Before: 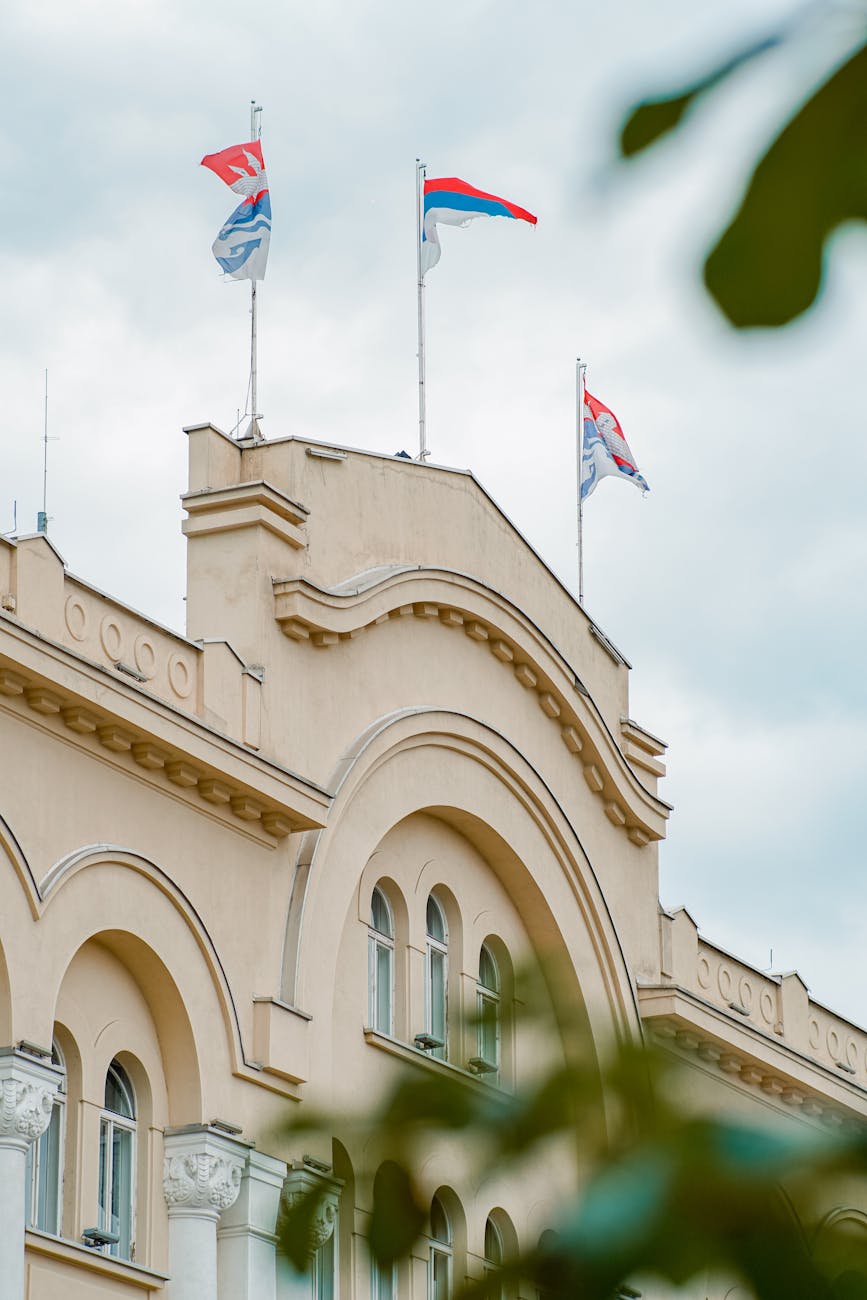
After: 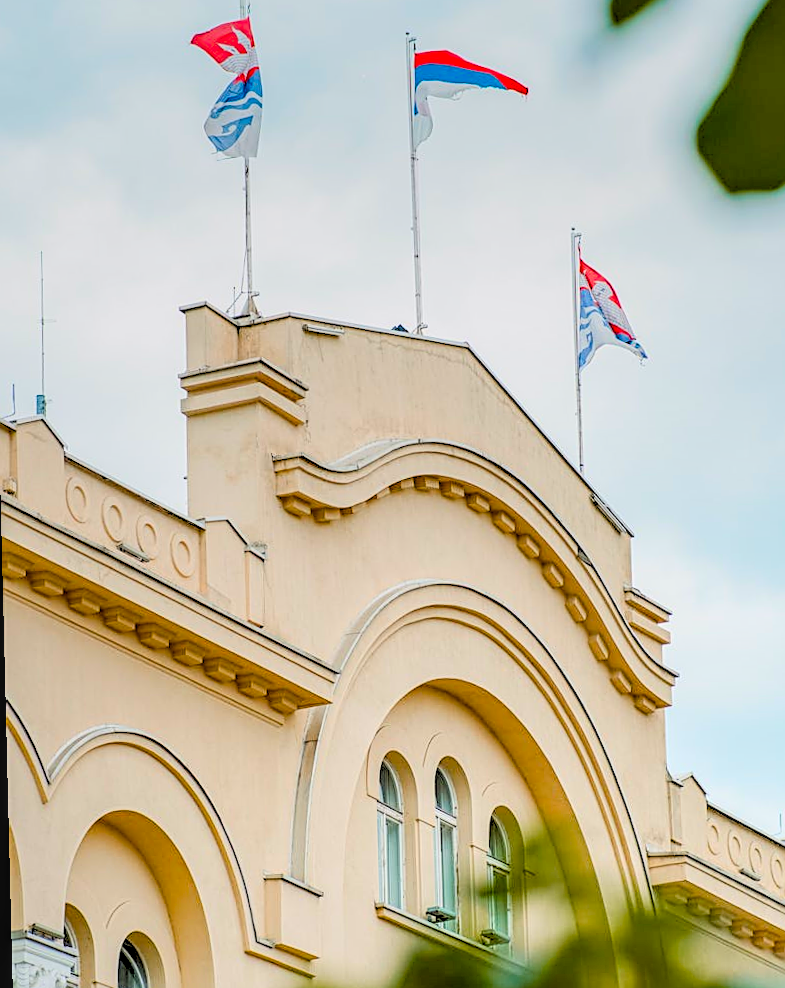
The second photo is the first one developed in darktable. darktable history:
contrast brightness saturation: contrast 0.2, brightness 0.16, saturation 0.22
local contrast: detail 130%
sharpen: on, module defaults
rgb levels: preserve colors sum RGB, levels [[0.038, 0.433, 0.934], [0, 0.5, 1], [0, 0.5, 1]]
crop: top 7.49%, right 9.717%, bottom 11.943%
graduated density: on, module defaults
color balance rgb: perceptual saturation grading › global saturation 25%, global vibrance 20%
rotate and perspective: rotation -1.42°, crop left 0.016, crop right 0.984, crop top 0.035, crop bottom 0.965
